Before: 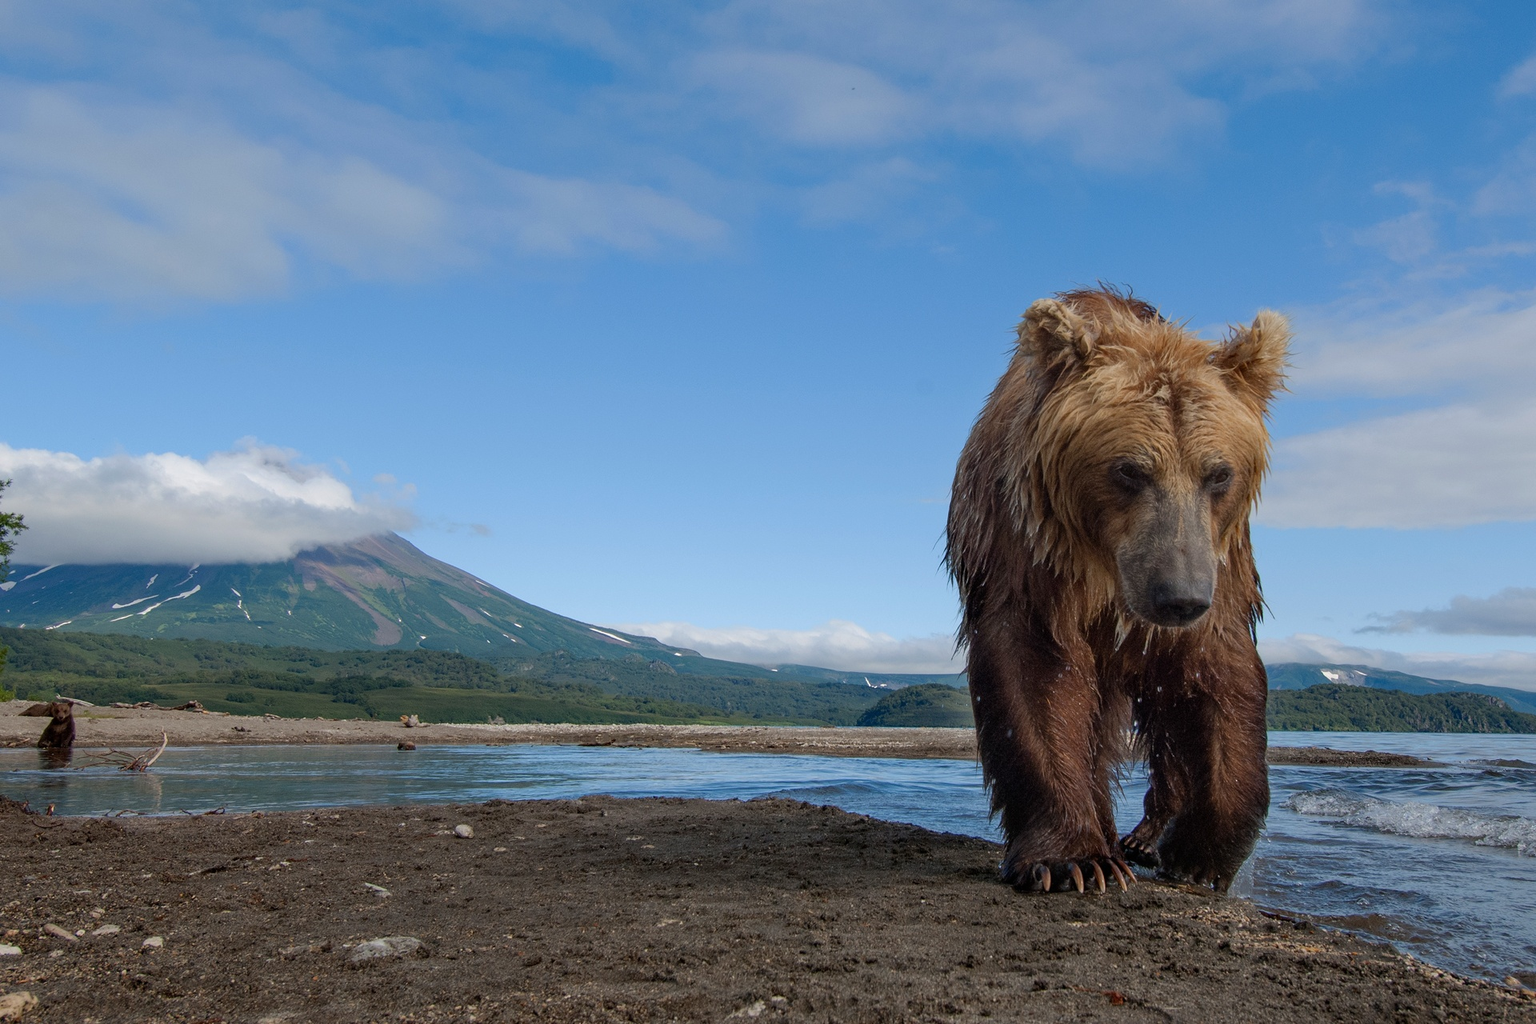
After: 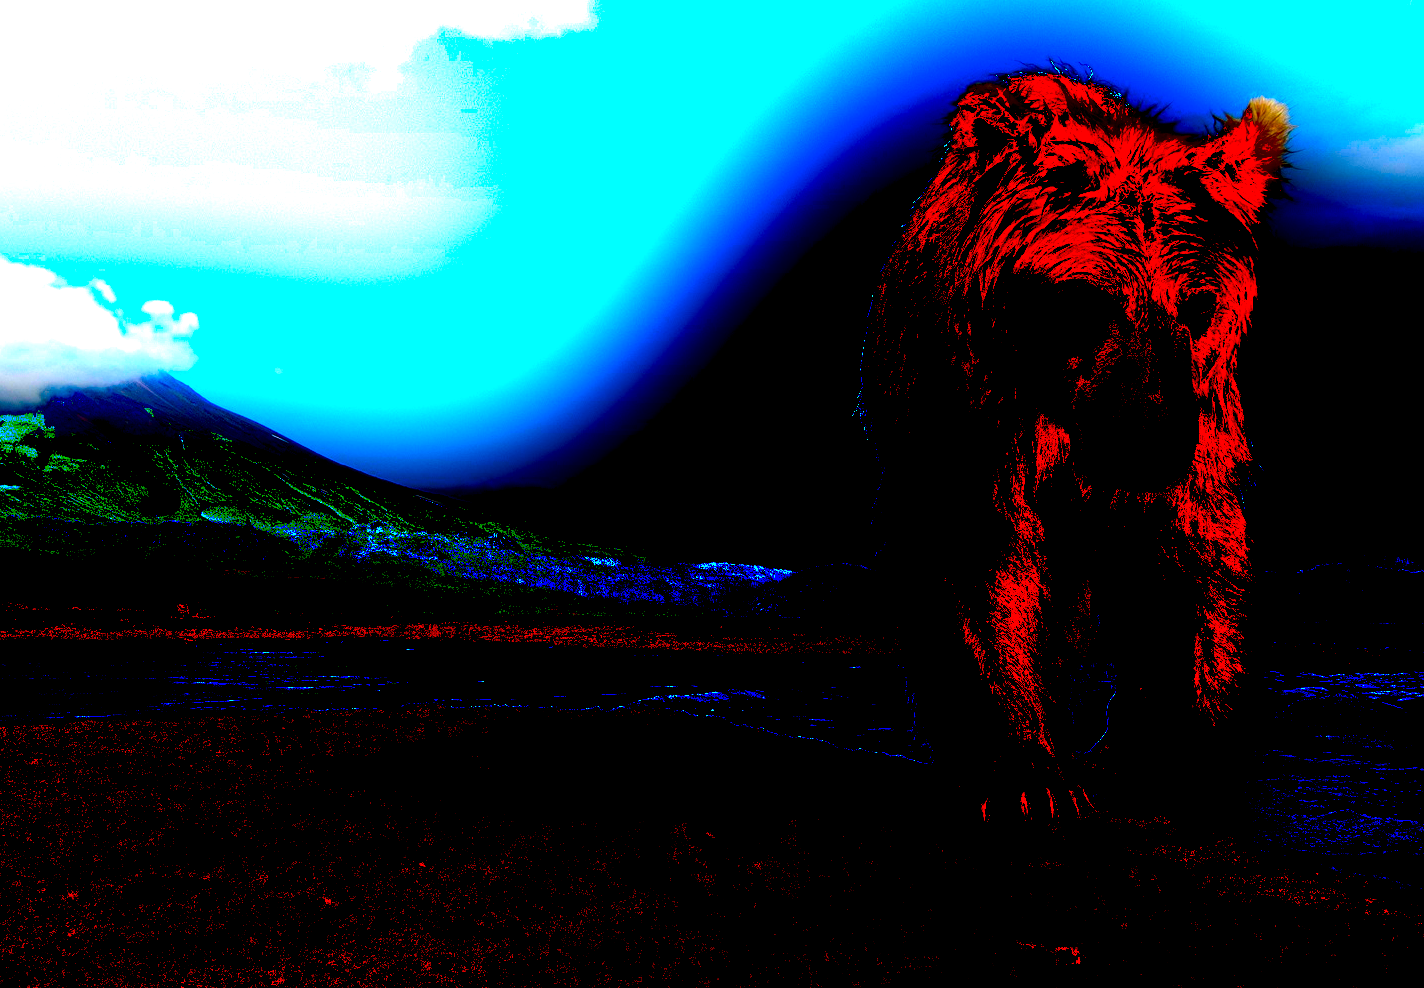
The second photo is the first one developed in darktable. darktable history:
exposure: black level correction 0.1, exposure 3.086 EV, compensate highlight preservation false
crop: left 16.845%, top 22.767%, right 8.96%
local contrast: on, module defaults
